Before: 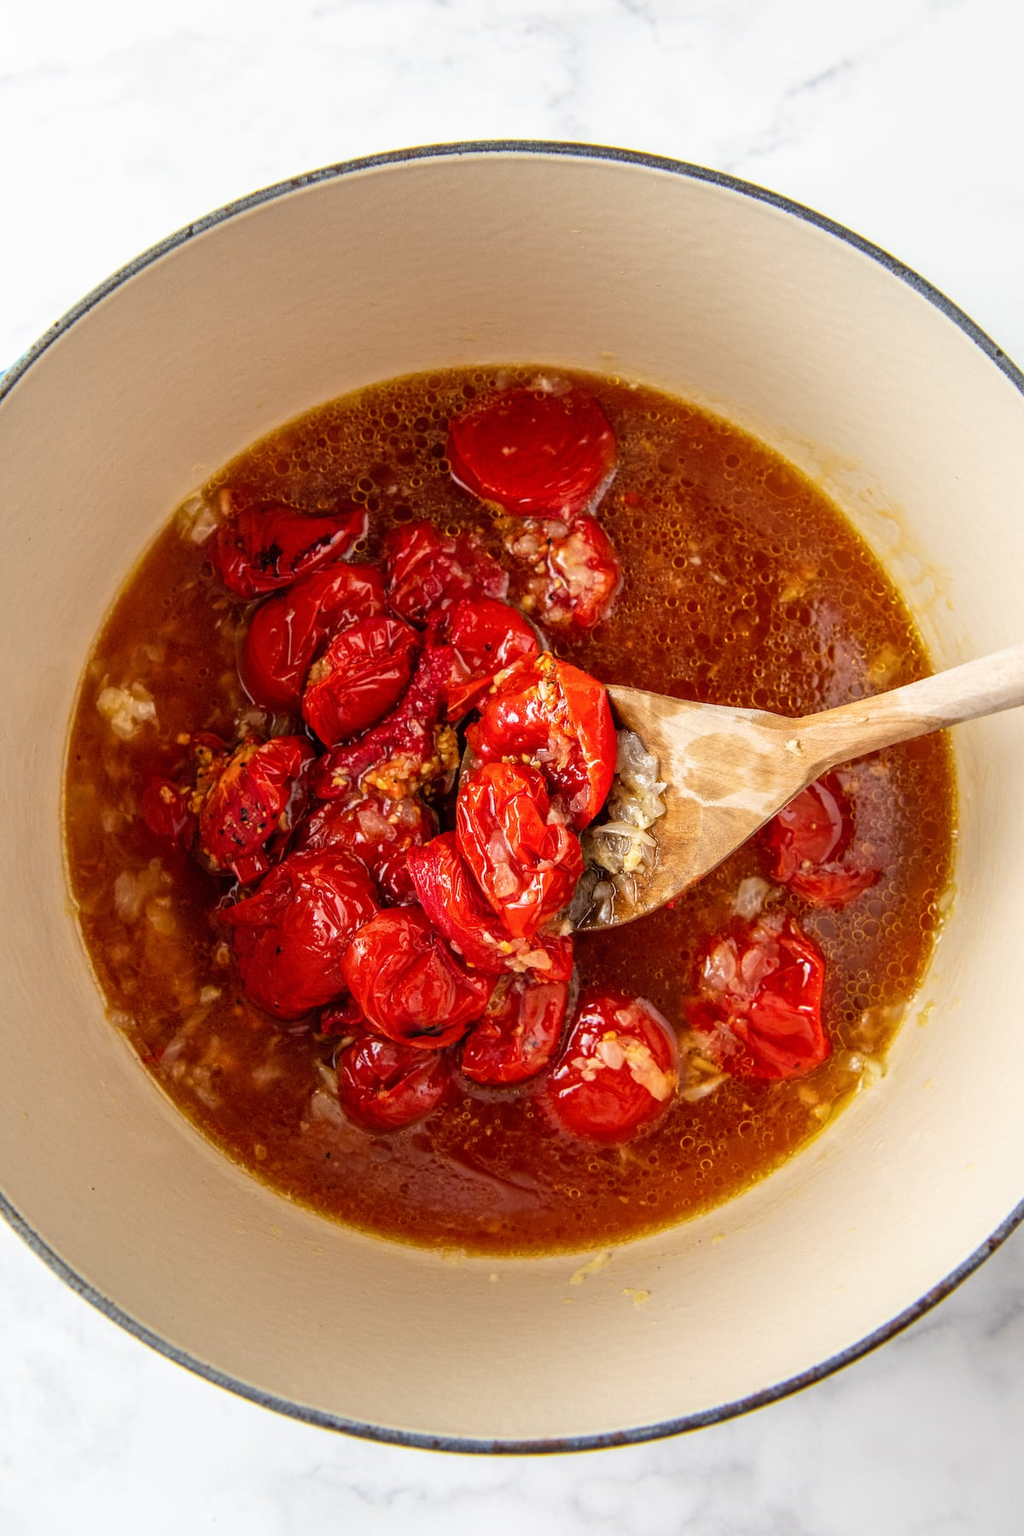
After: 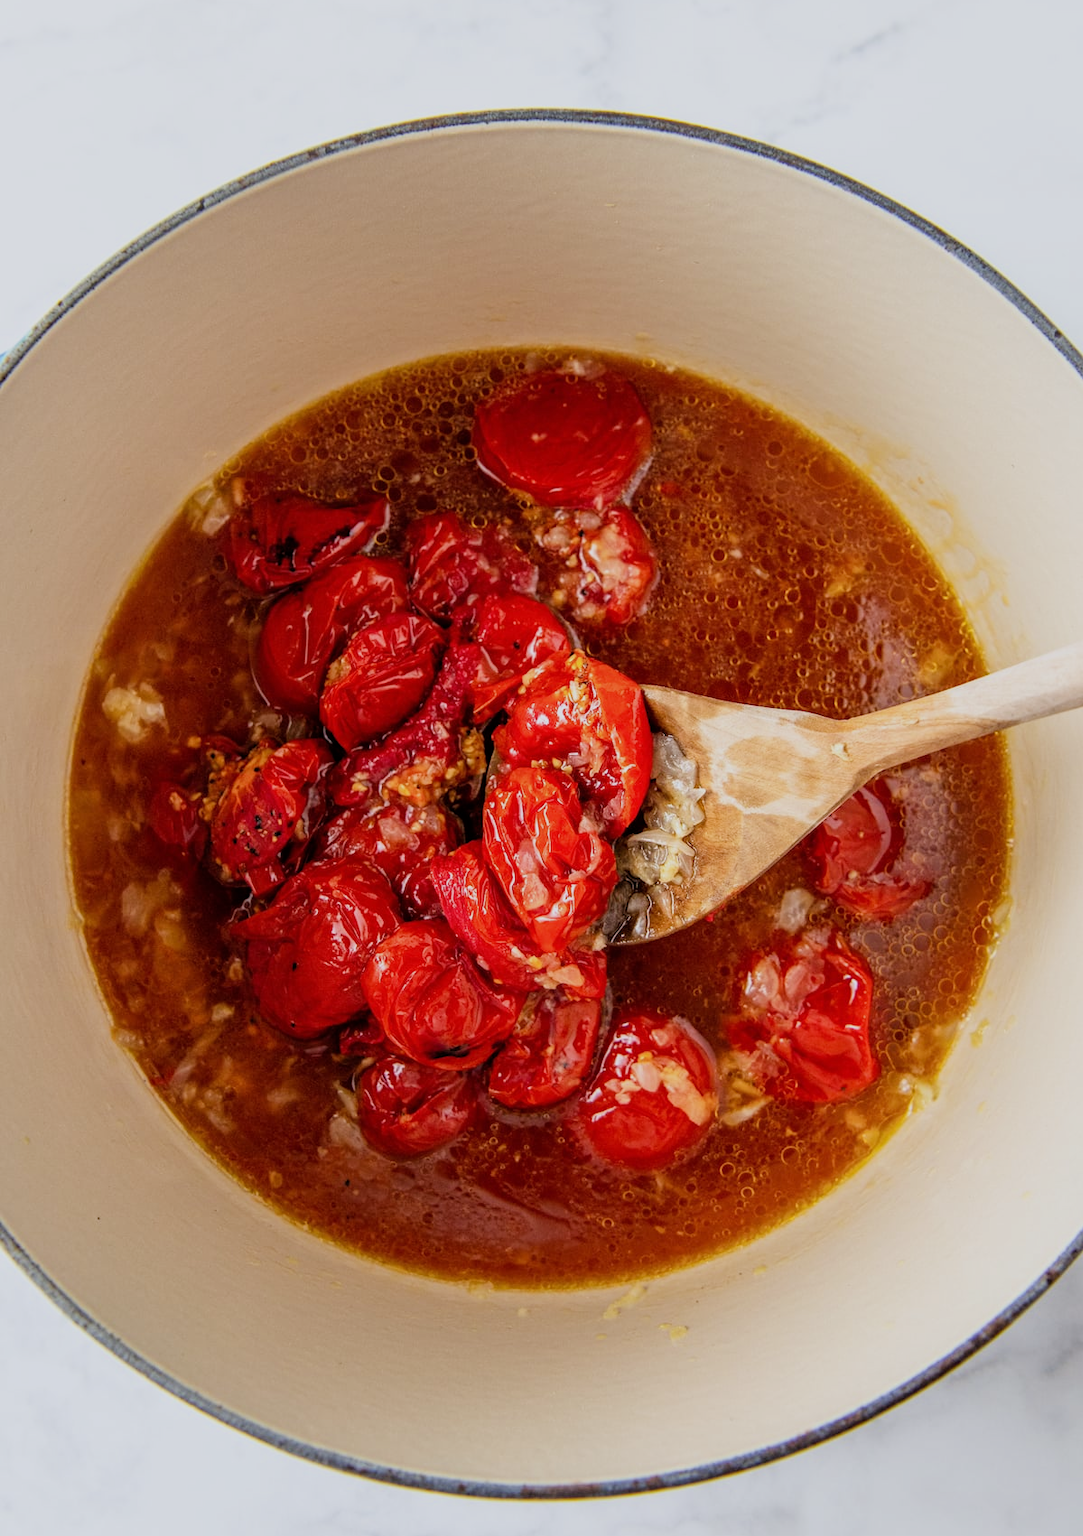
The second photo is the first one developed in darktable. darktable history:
crop and rotate: top 2.479%, bottom 3.018%
white balance: red 0.98, blue 1.034
filmic rgb: white relative exposure 3.85 EV, hardness 4.3
